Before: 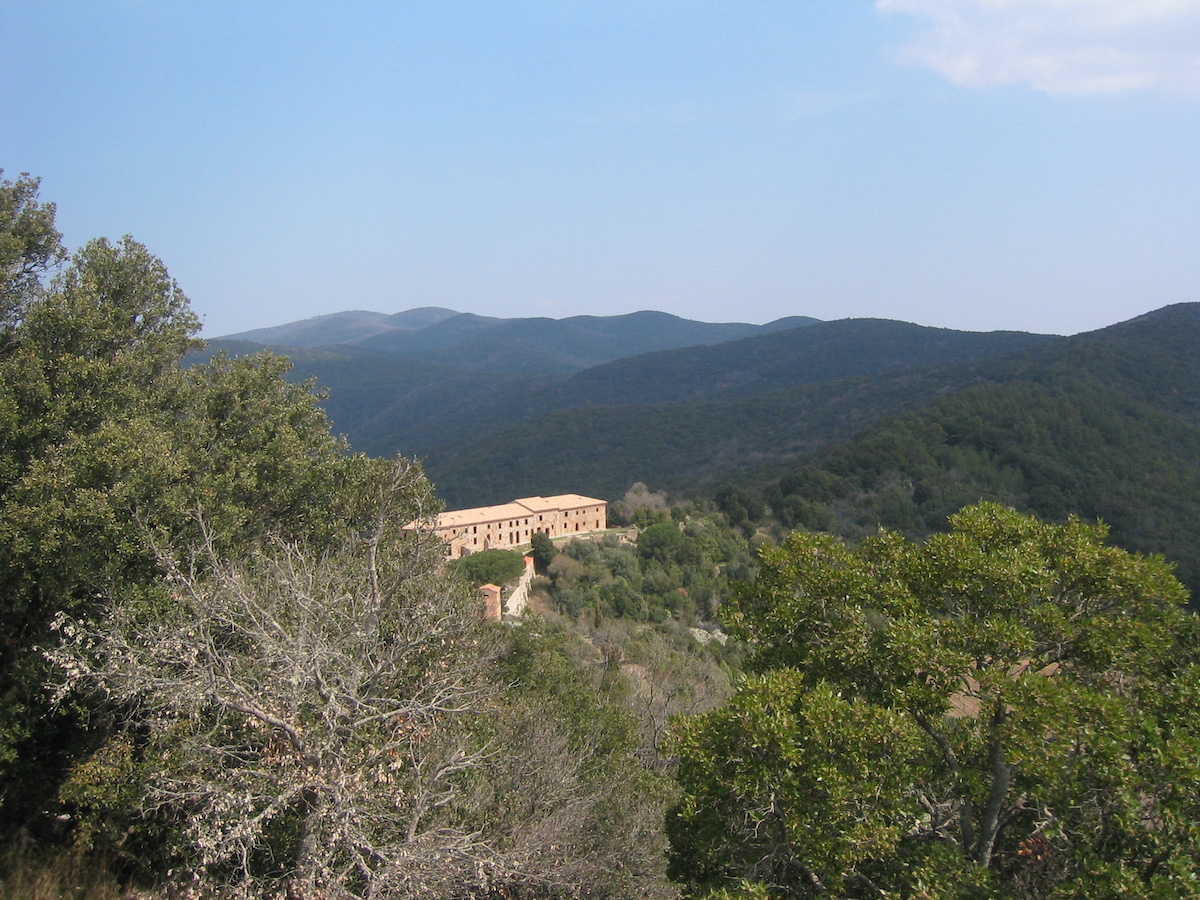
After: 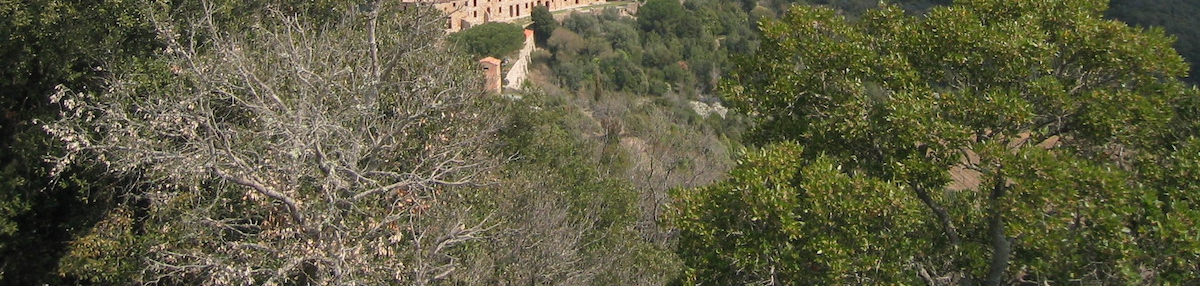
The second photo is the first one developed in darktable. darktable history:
crop and rotate: top 58.577%, bottom 9.621%
